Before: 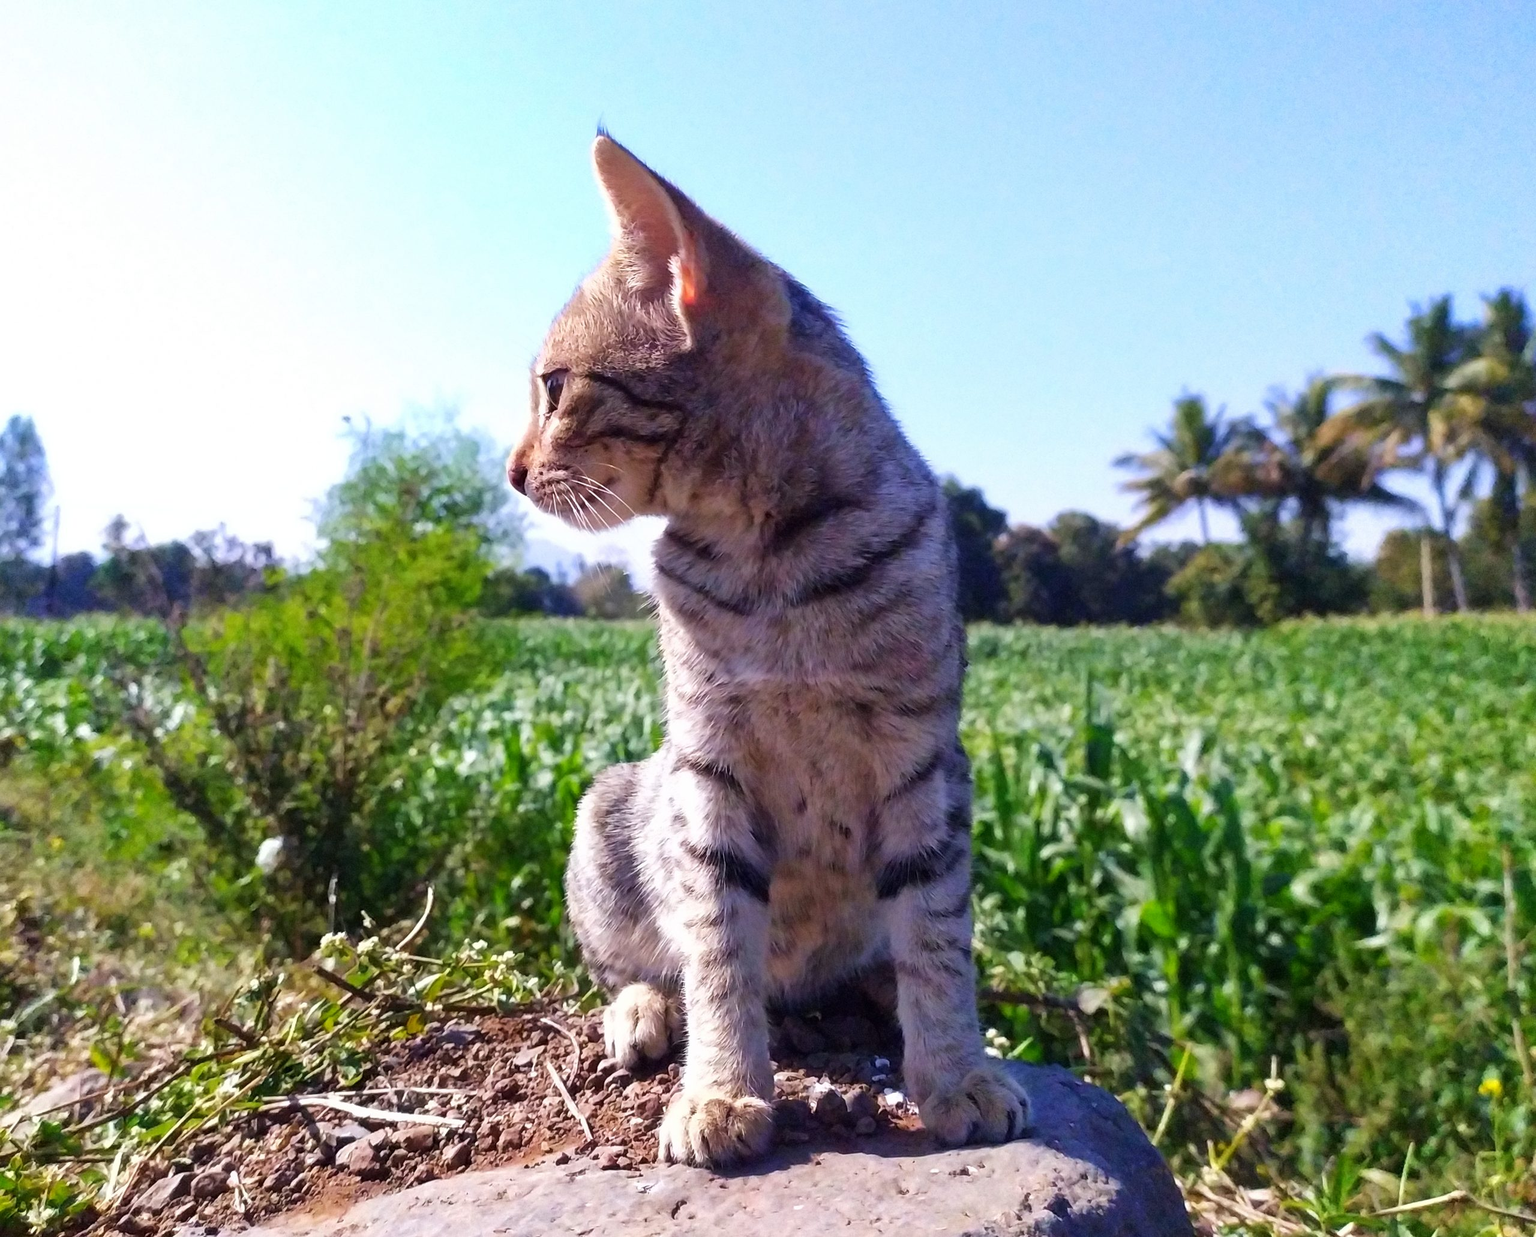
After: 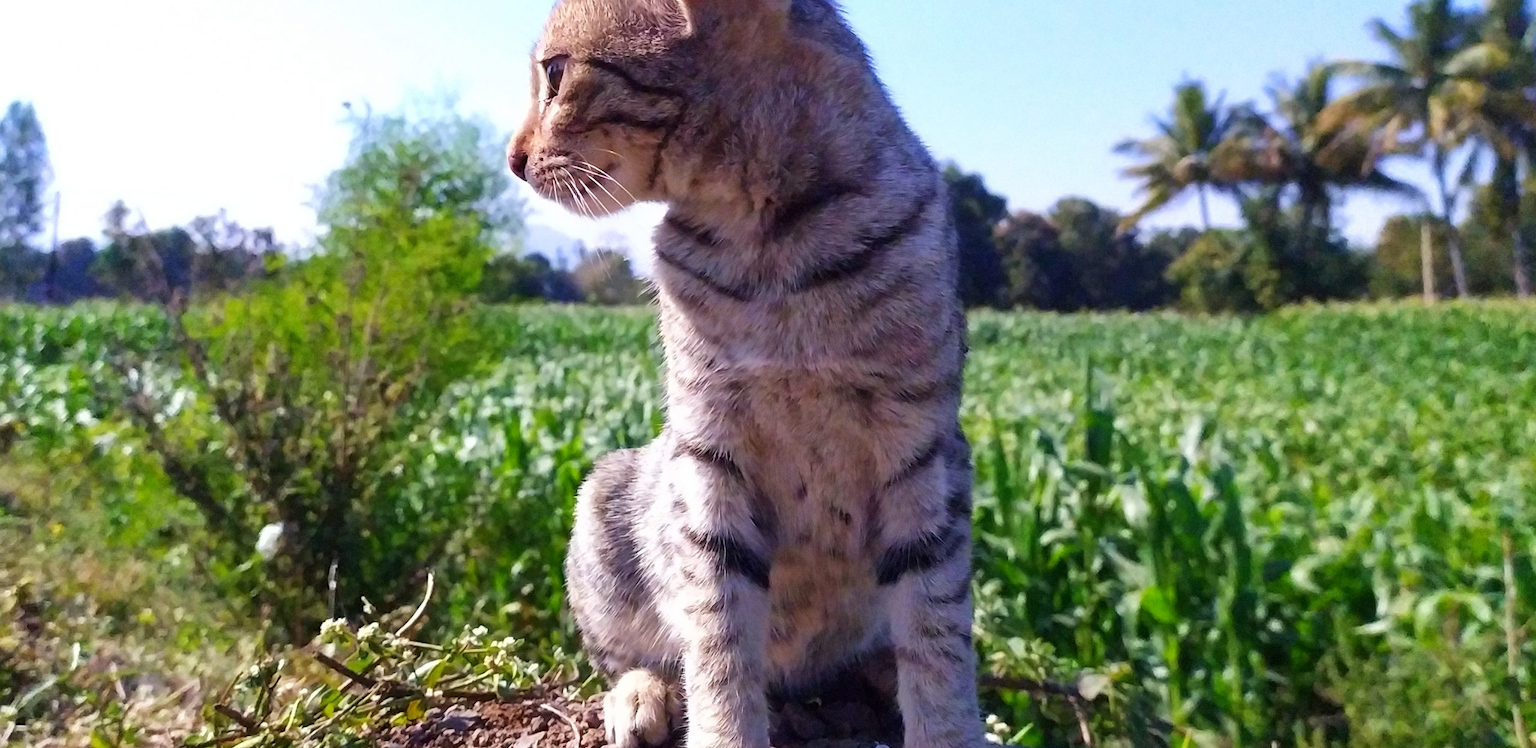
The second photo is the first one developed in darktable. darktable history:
crop and rotate: top 25.414%, bottom 14.06%
